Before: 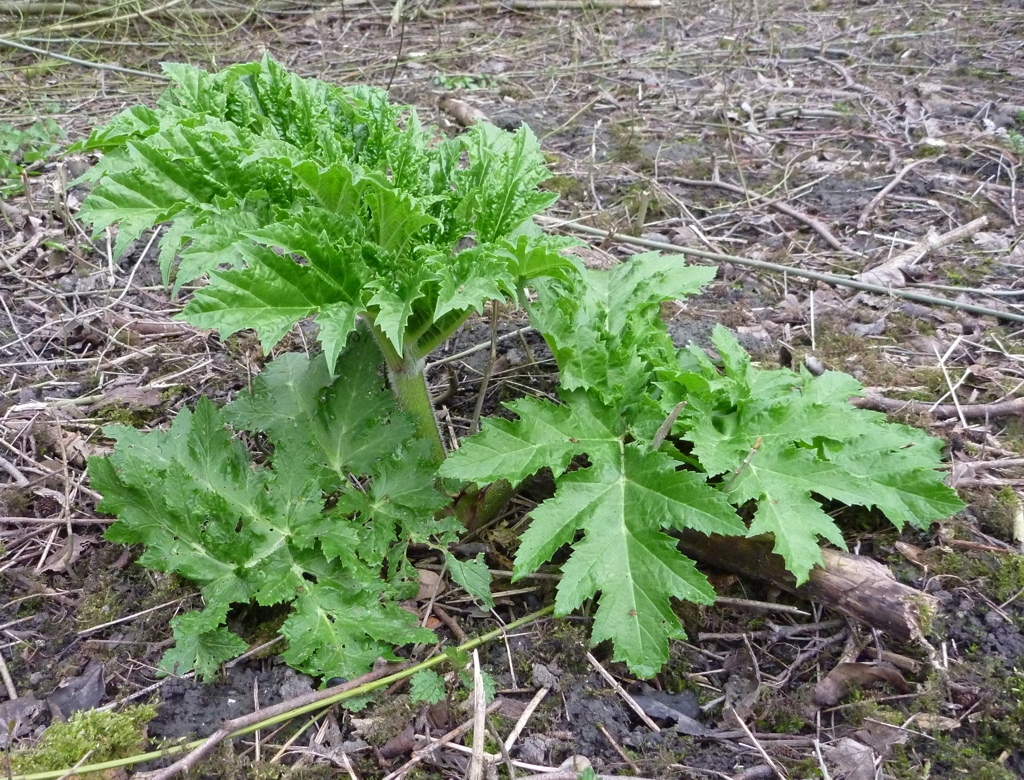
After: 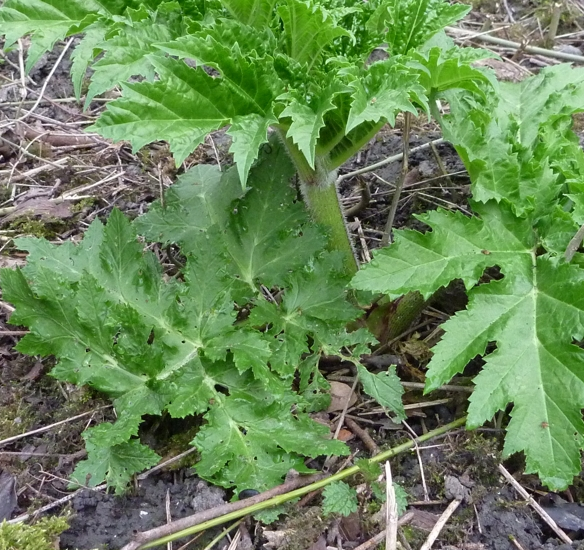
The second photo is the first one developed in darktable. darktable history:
crop: left 8.62%, top 24.14%, right 34.277%, bottom 4.783%
